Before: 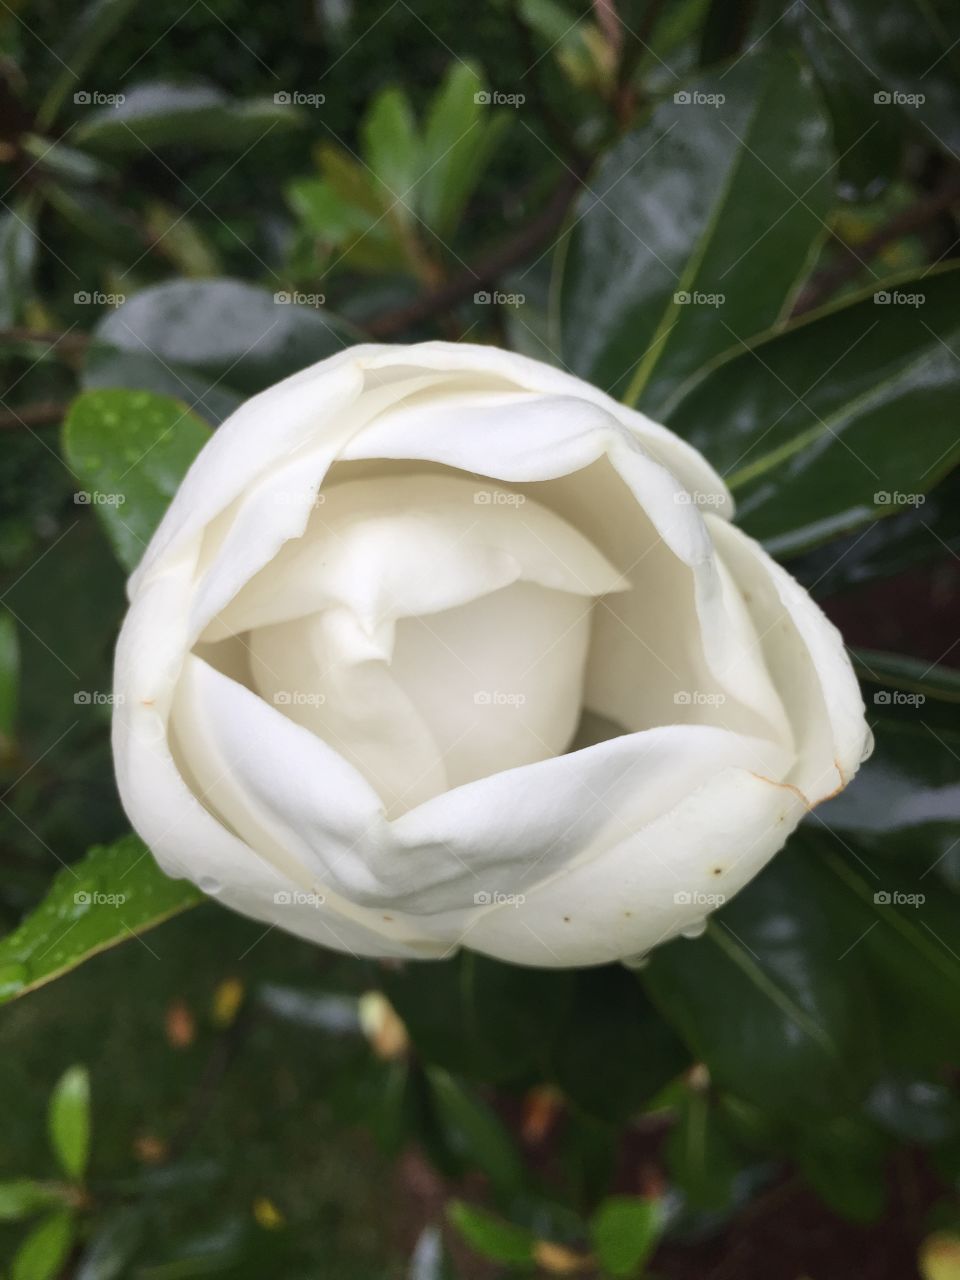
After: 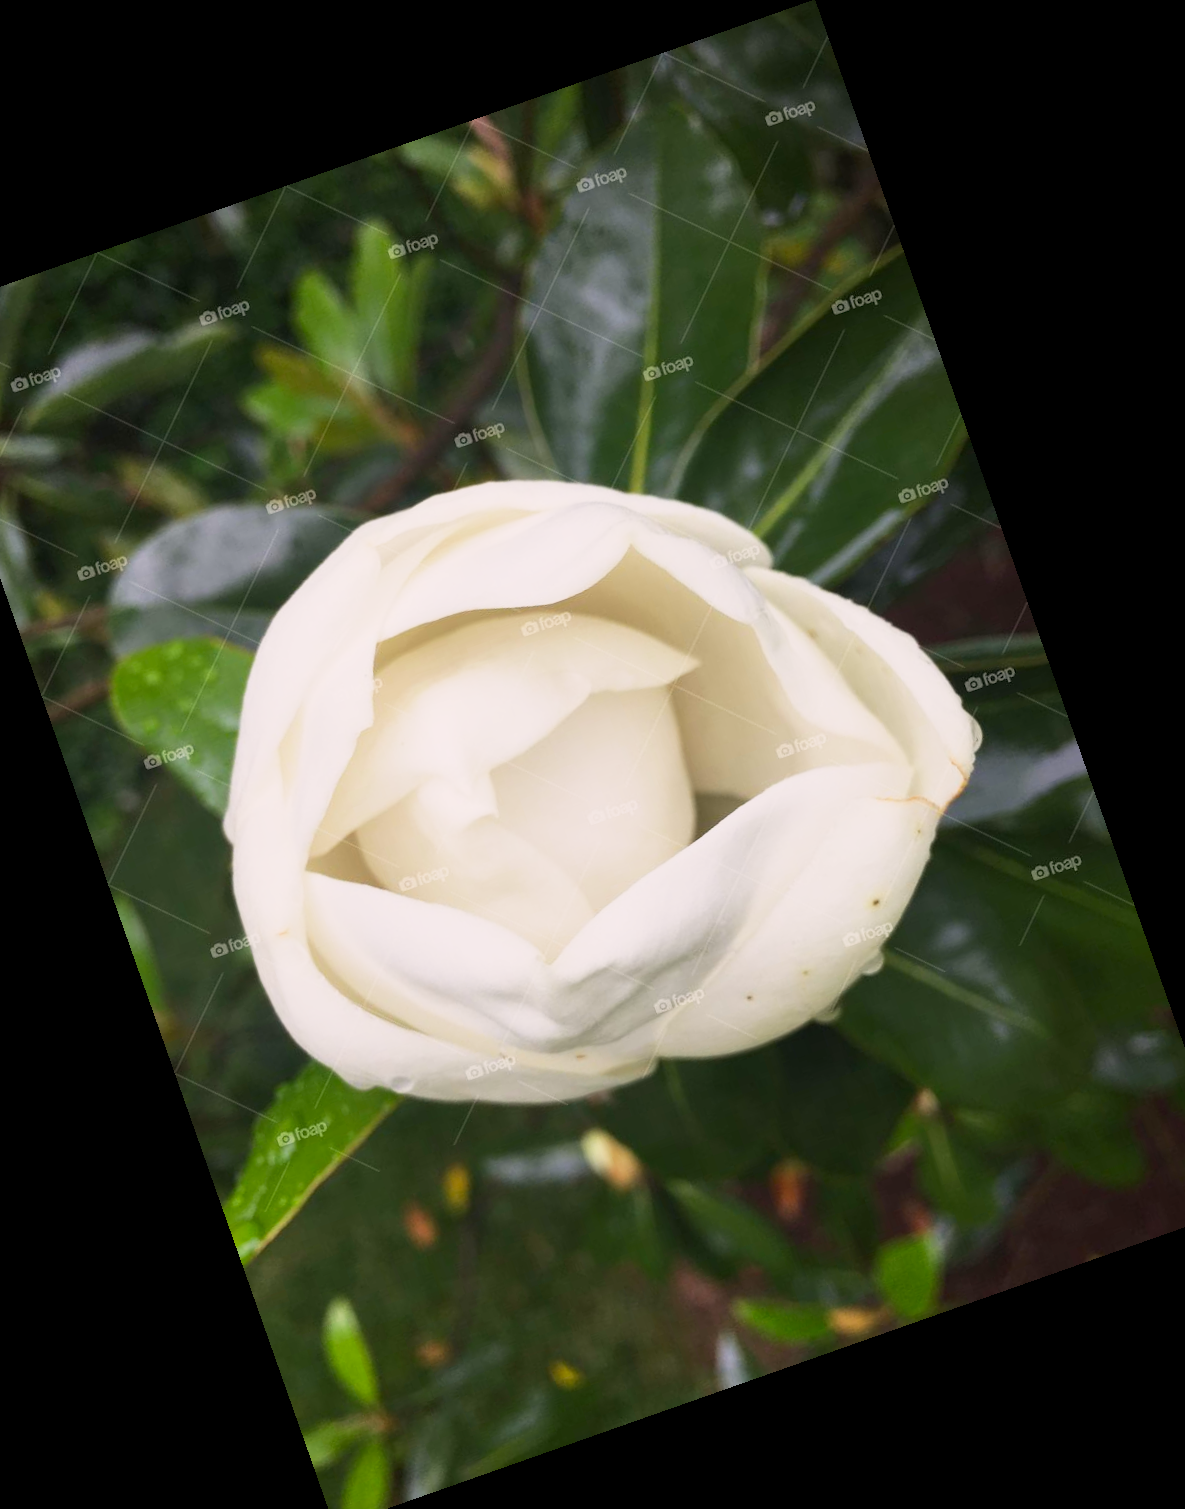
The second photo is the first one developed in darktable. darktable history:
crop and rotate: angle 19.43°, left 6.812%, right 4.125%, bottom 1.087%
base curve: curves: ch0 [(0, 0) (0.088, 0.125) (0.176, 0.251) (0.354, 0.501) (0.613, 0.749) (1, 0.877)], preserve colors none
color correction: highlights a* 3.22, highlights b* 1.93, saturation 1.19
